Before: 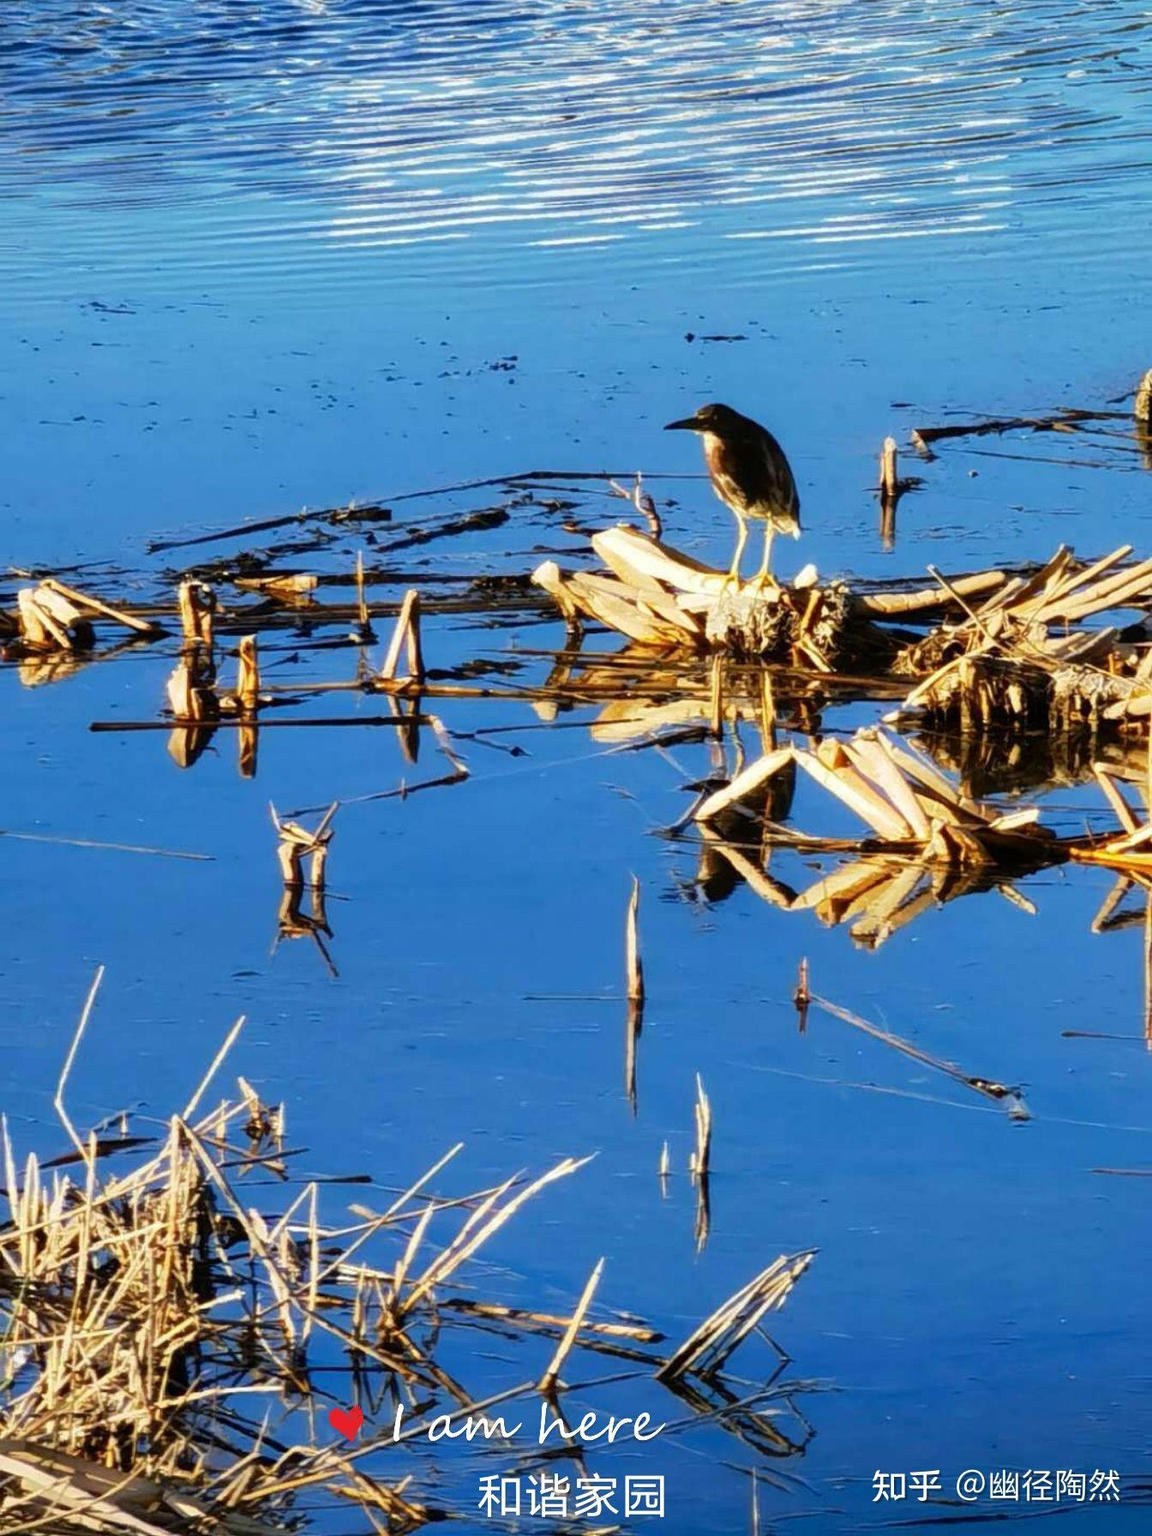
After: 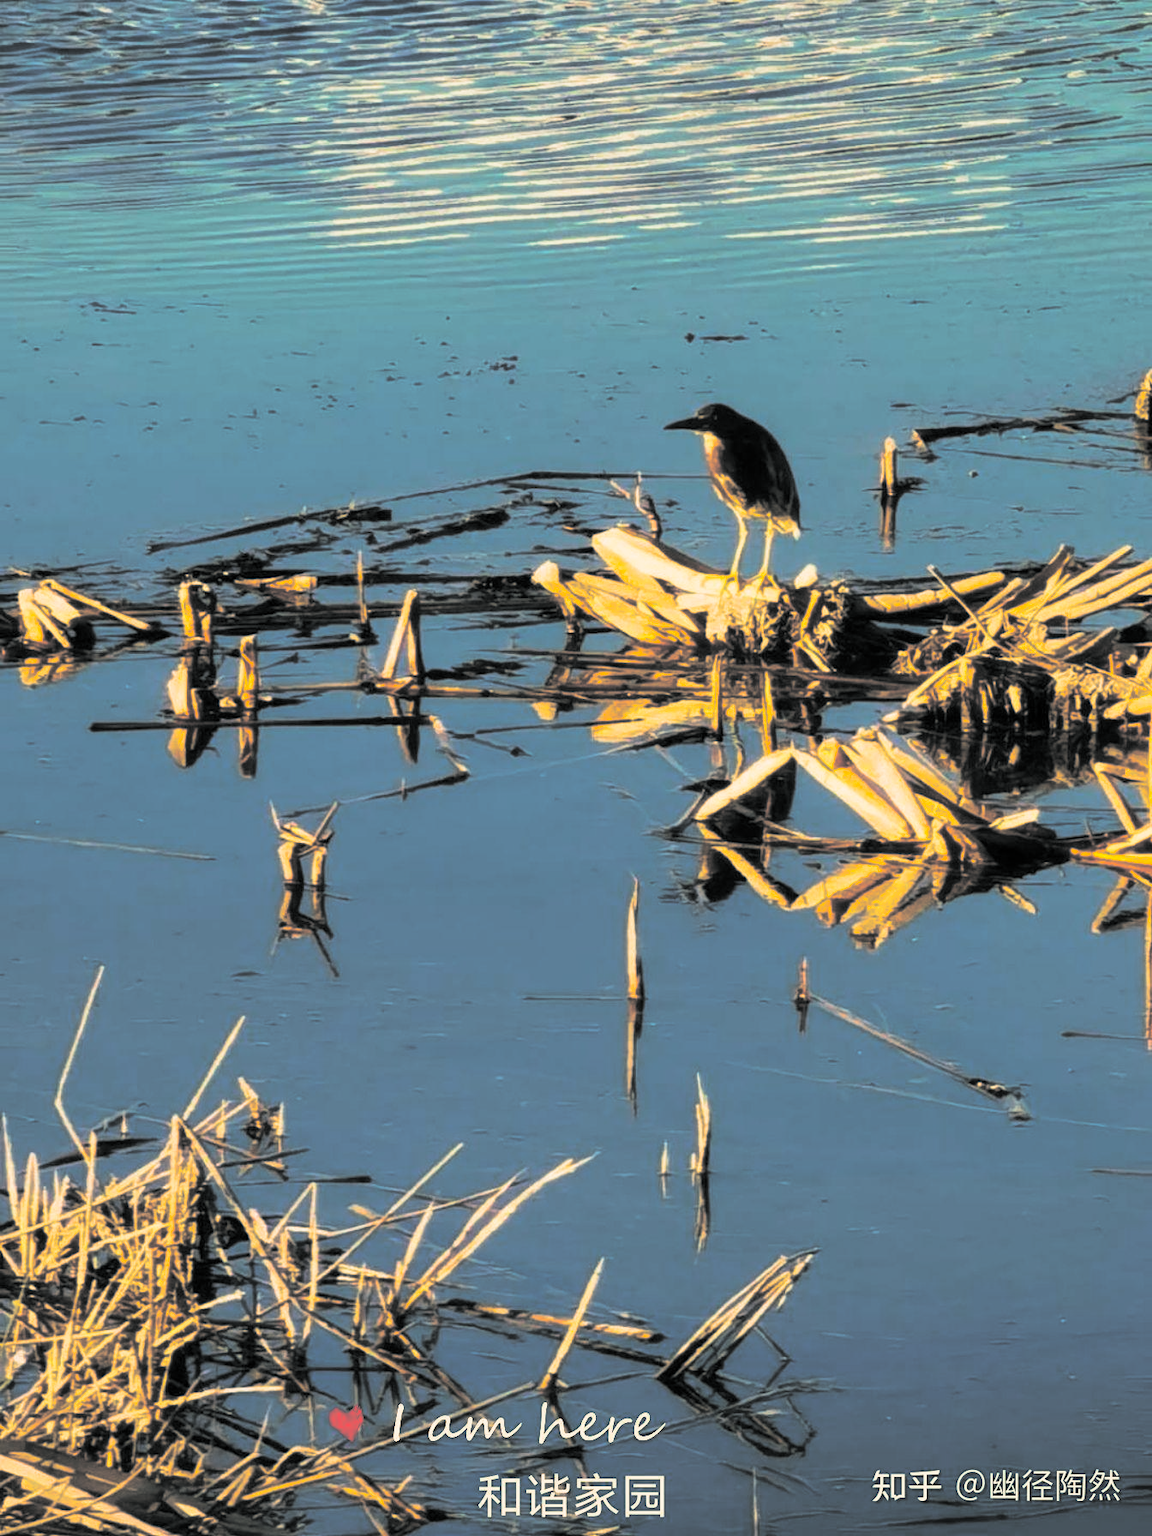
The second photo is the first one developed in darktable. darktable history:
color balance rgb: perceptual saturation grading › global saturation 34.05%, global vibrance 5.56%
white balance: red 1.123, blue 0.83
split-toning: shadows › hue 190.8°, shadows › saturation 0.05, highlights › hue 54°, highlights › saturation 0.05, compress 0%
